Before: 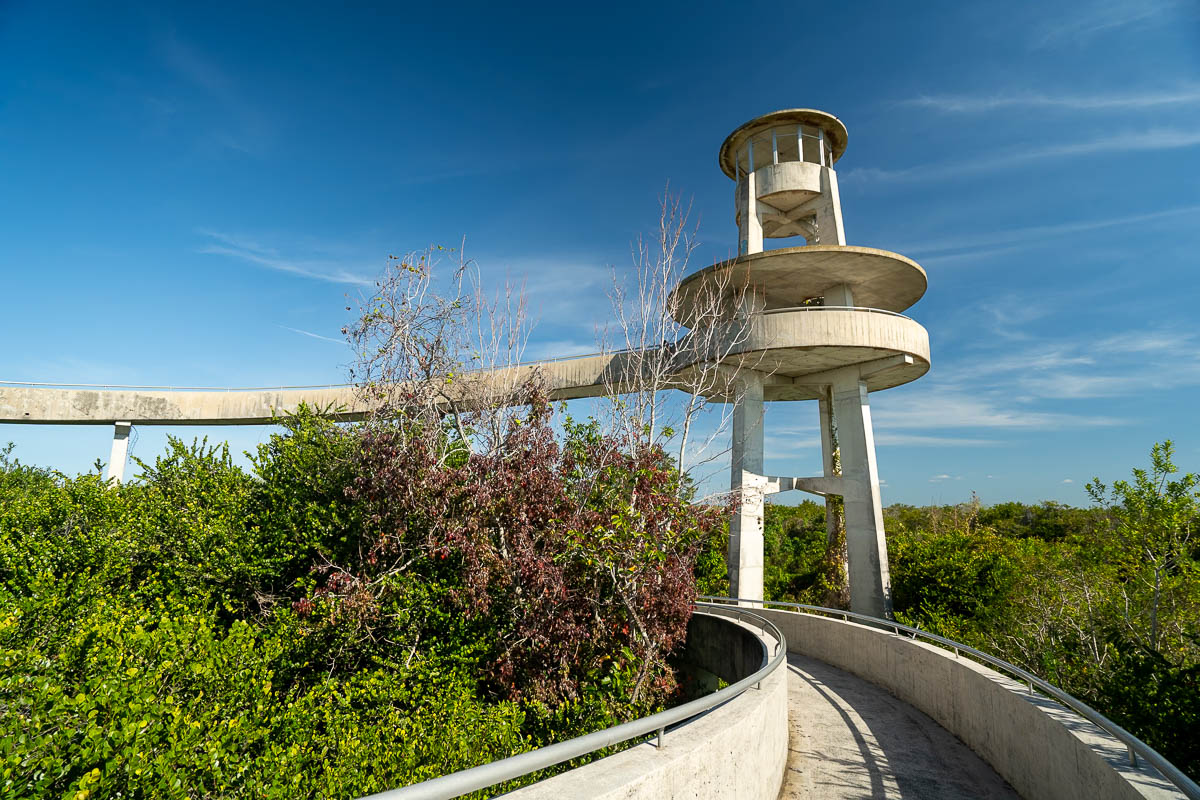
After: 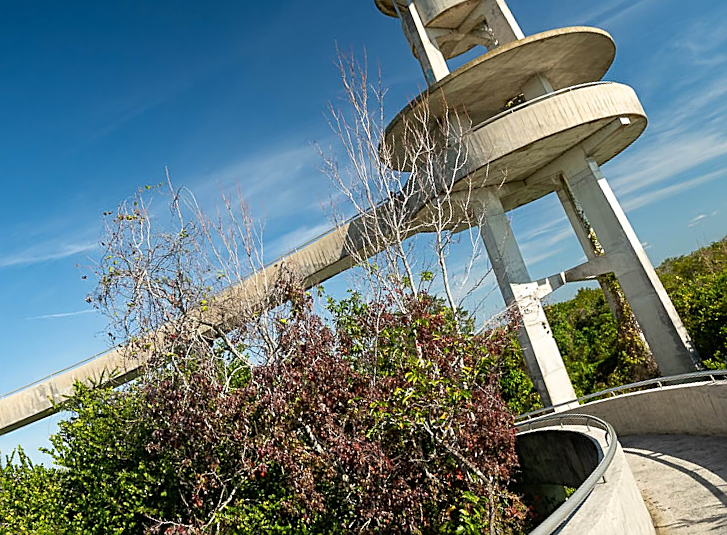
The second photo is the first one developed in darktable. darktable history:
sharpen: on, module defaults
crop and rotate: angle 21.35°, left 6.75%, right 3.684%, bottom 1.071%
